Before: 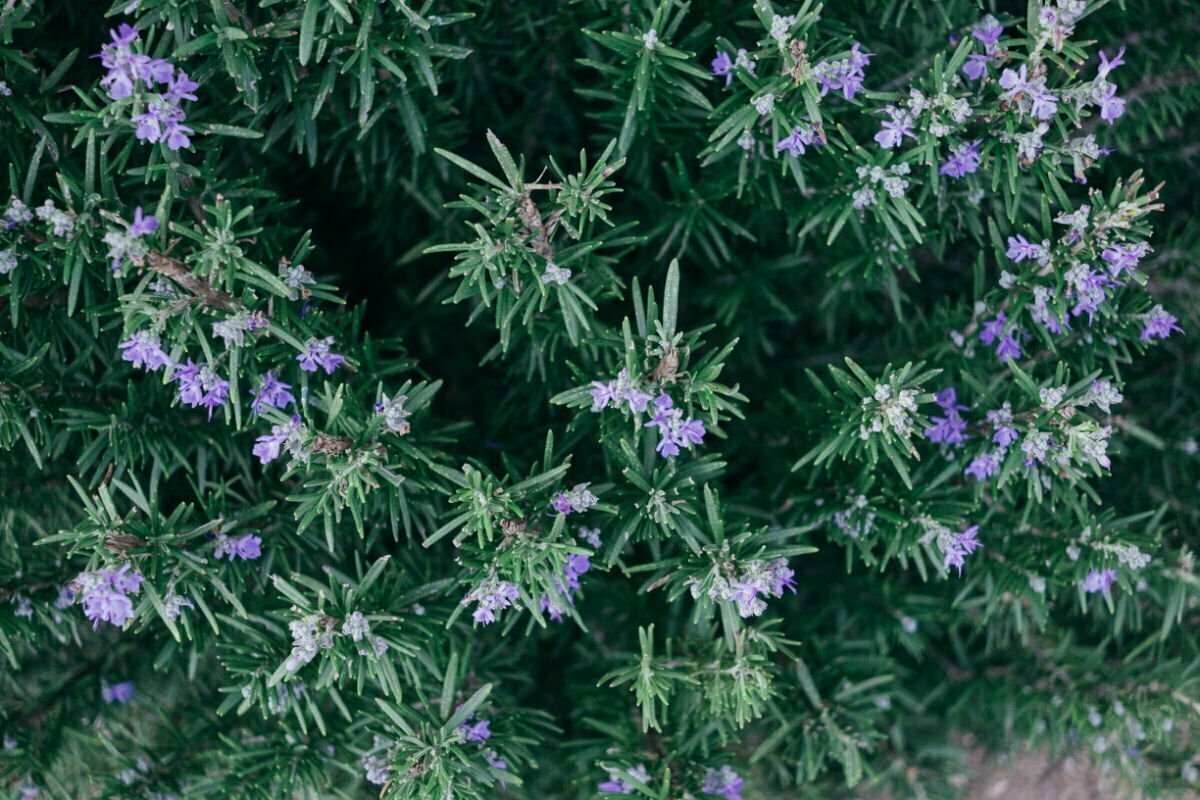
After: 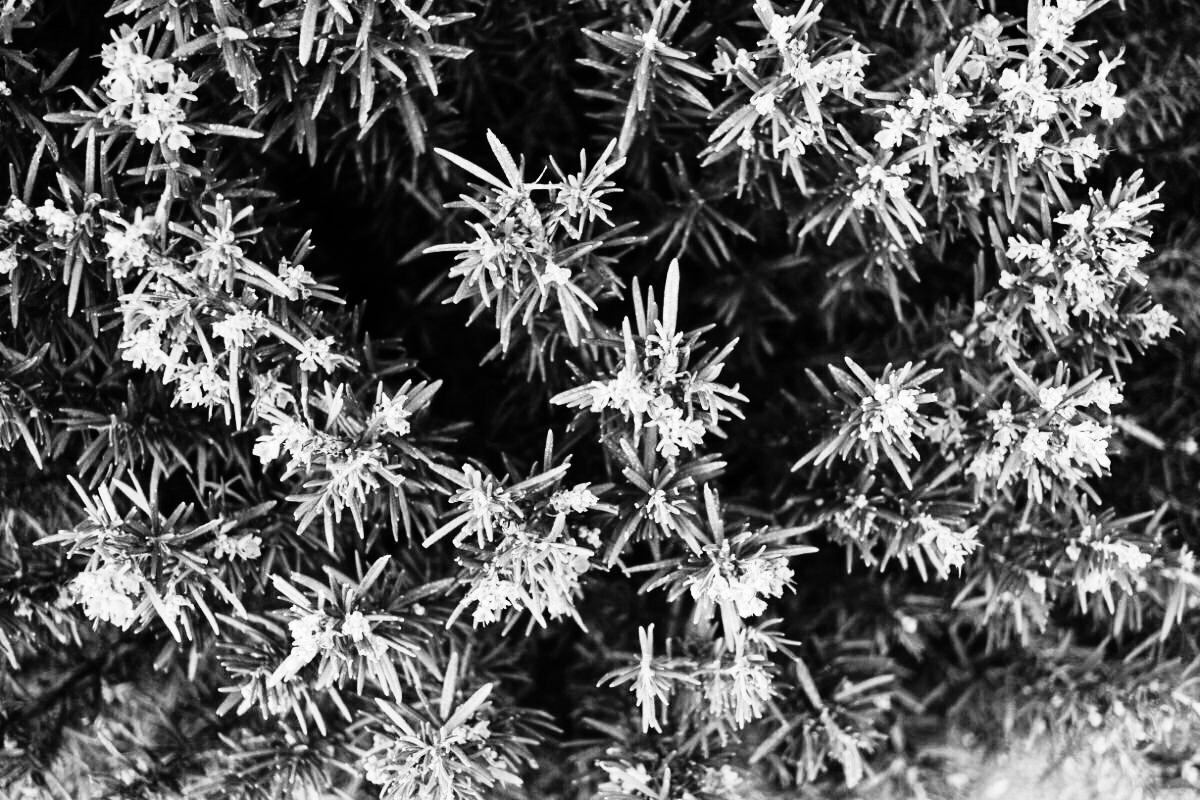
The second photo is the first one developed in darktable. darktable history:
exposure: black level correction 0.001, exposure 0.191 EV, compensate highlight preservation false
rgb curve: curves: ch0 [(0, 0) (0.21, 0.15) (0.24, 0.21) (0.5, 0.75) (0.75, 0.96) (0.89, 0.99) (1, 1)]; ch1 [(0, 0.02) (0.21, 0.13) (0.25, 0.2) (0.5, 0.67) (0.75, 0.9) (0.89, 0.97) (1, 1)]; ch2 [(0, 0.02) (0.21, 0.13) (0.25, 0.2) (0.5, 0.67) (0.75, 0.9) (0.89, 0.97) (1, 1)], compensate middle gray true
color correction: highlights a* 10.32, highlights b* 14.66, shadows a* -9.59, shadows b* -15.02
monochrome: on, module defaults
